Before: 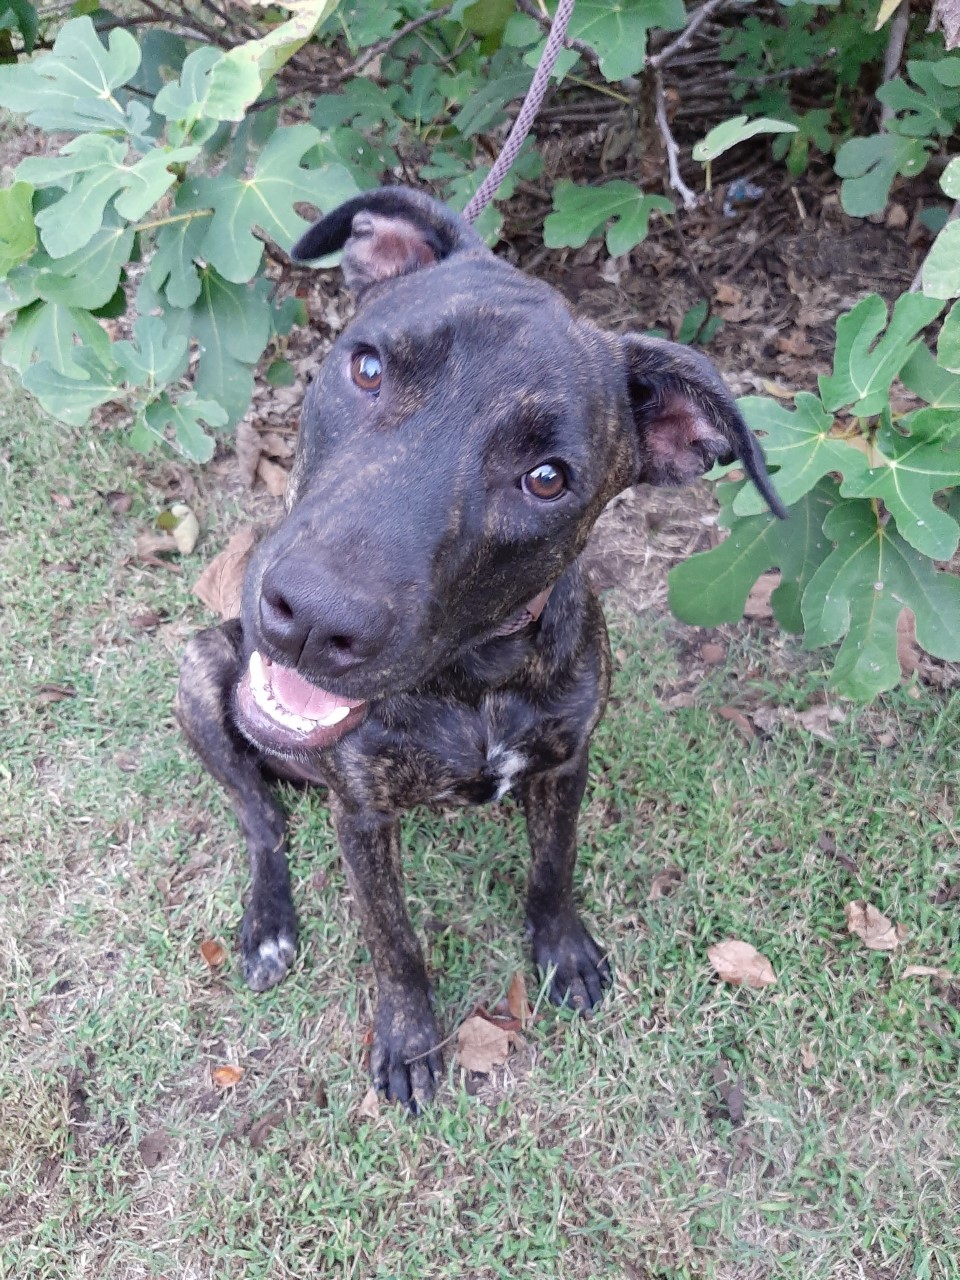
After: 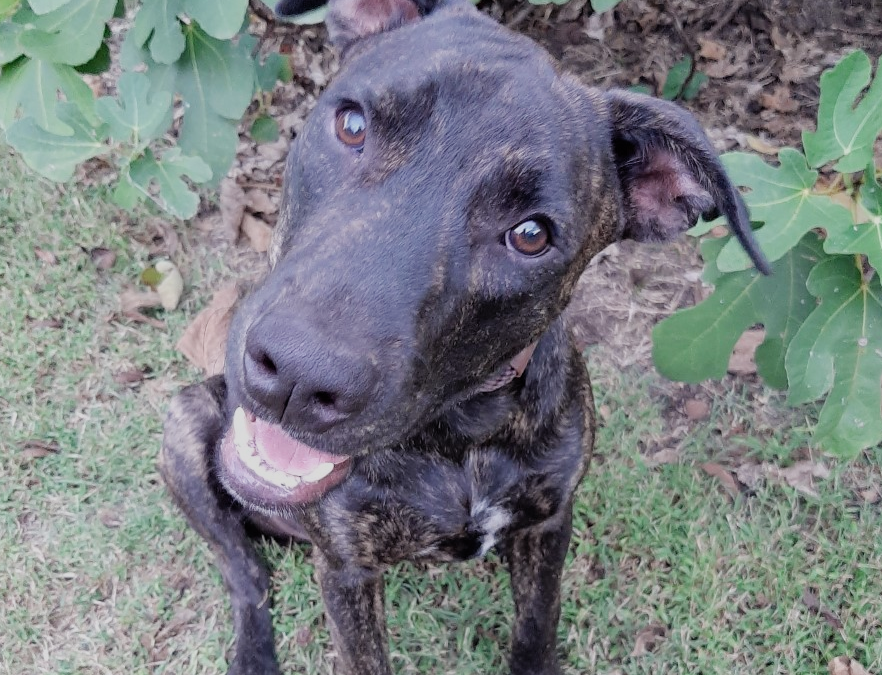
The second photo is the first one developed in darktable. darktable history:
filmic rgb: black relative exposure -8.02 EV, white relative exposure 4.05 EV, hardness 4.18, iterations of high-quality reconstruction 0
crop: left 1.75%, top 19.082%, right 5.456%, bottom 28.132%
